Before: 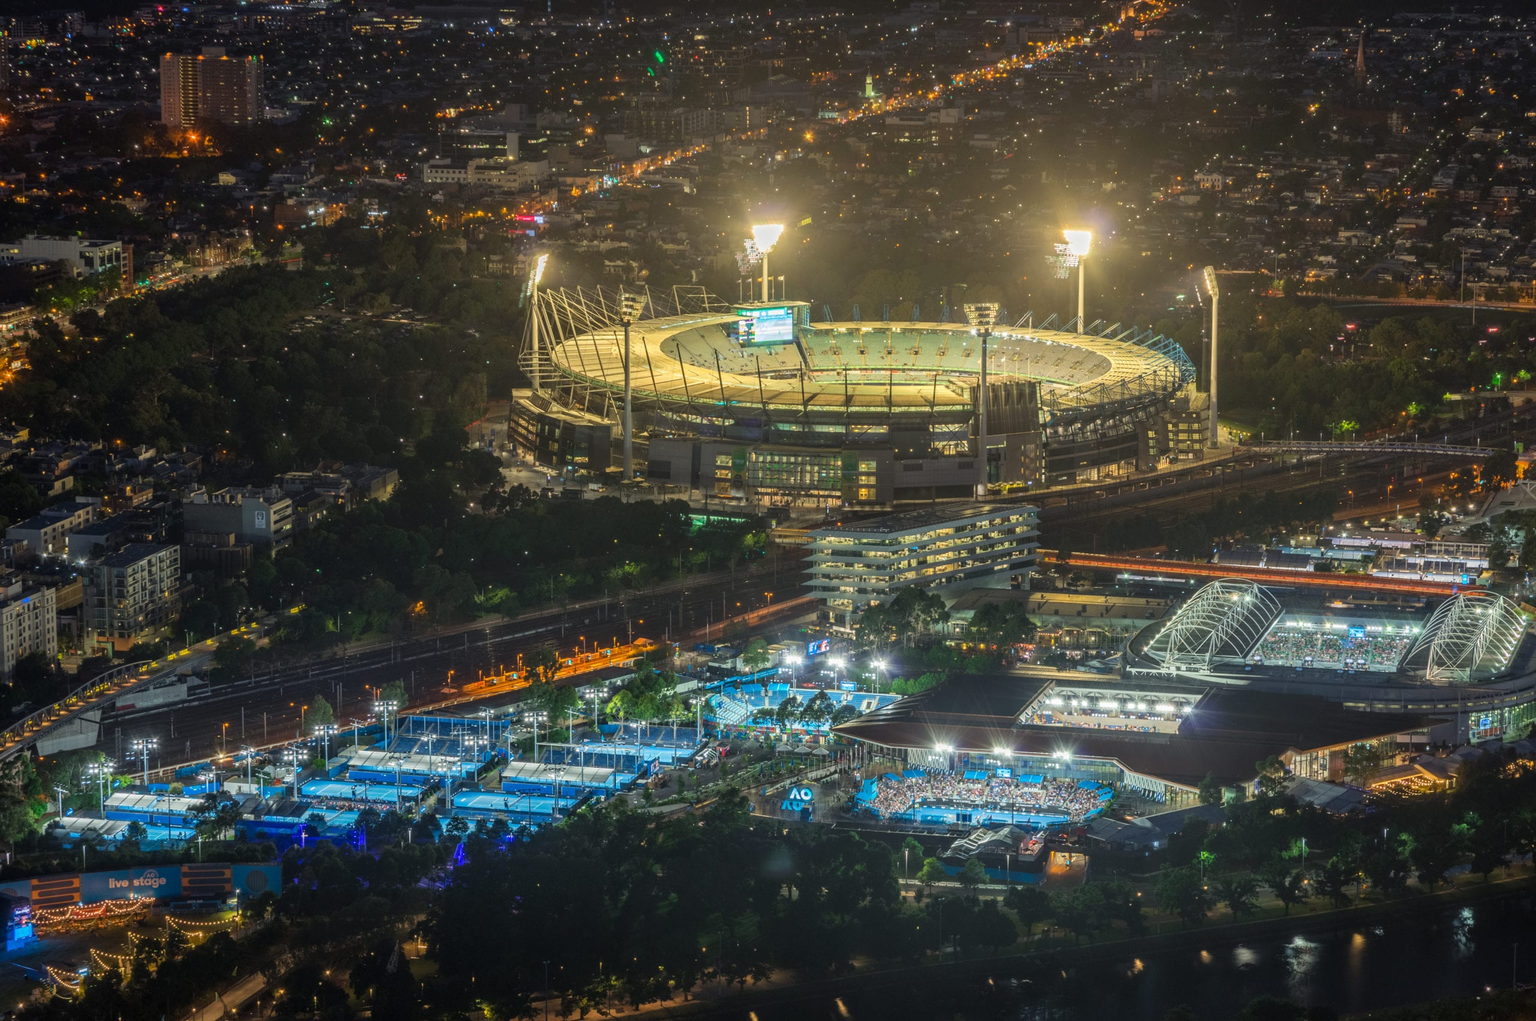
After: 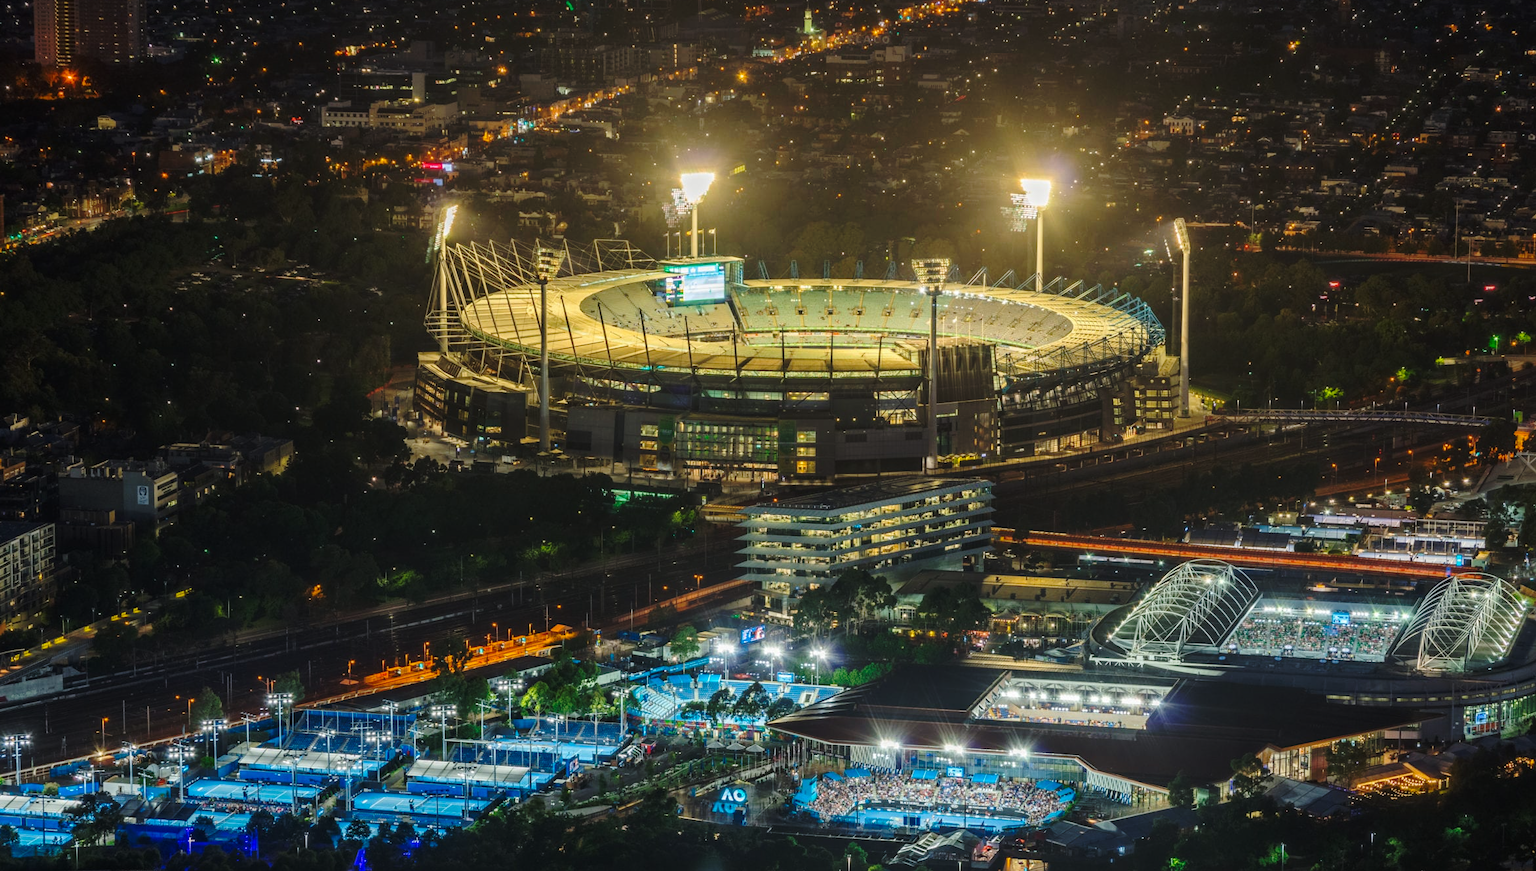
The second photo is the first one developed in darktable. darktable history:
crop: left 8.472%, top 6.535%, bottom 15.328%
base curve: curves: ch0 [(0, 0) (0.073, 0.04) (0.157, 0.139) (0.492, 0.492) (0.758, 0.758) (1, 1)], preserve colors none
